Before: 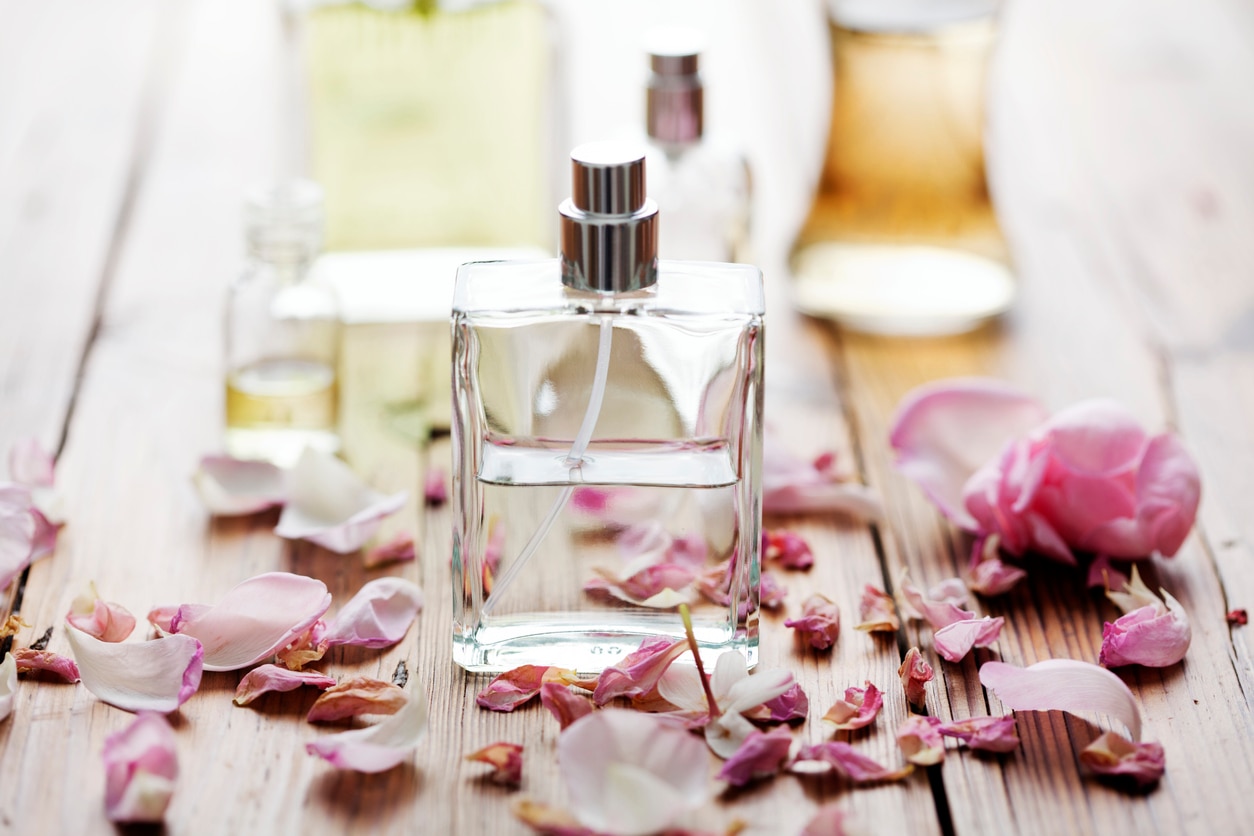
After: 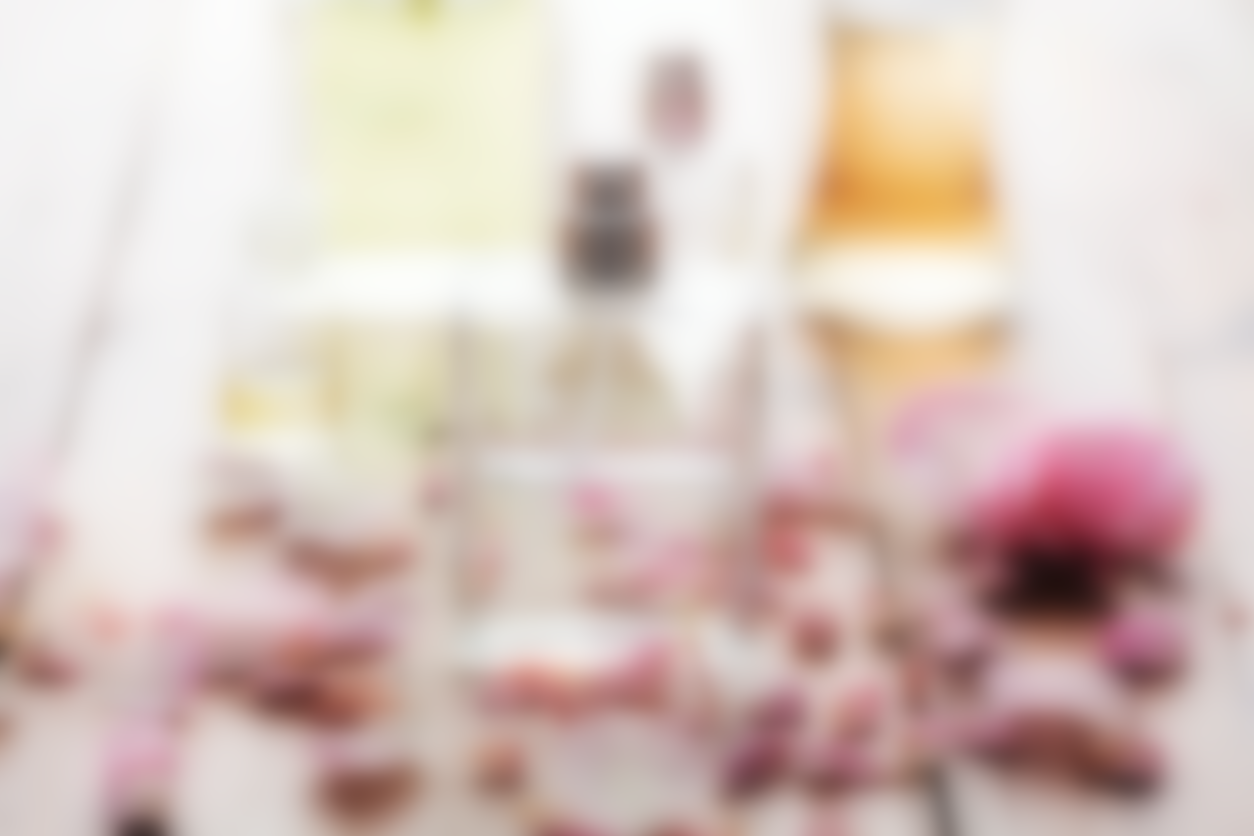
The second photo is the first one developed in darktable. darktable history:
shadows and highlights: radius 93.07, shadows -14.46, white point adjustment 0.23, highlights 31.48, compress 48.23%, highlights color adjustment 52.79%, soften with gaussian
lowpass: radius 16, unbound 0
